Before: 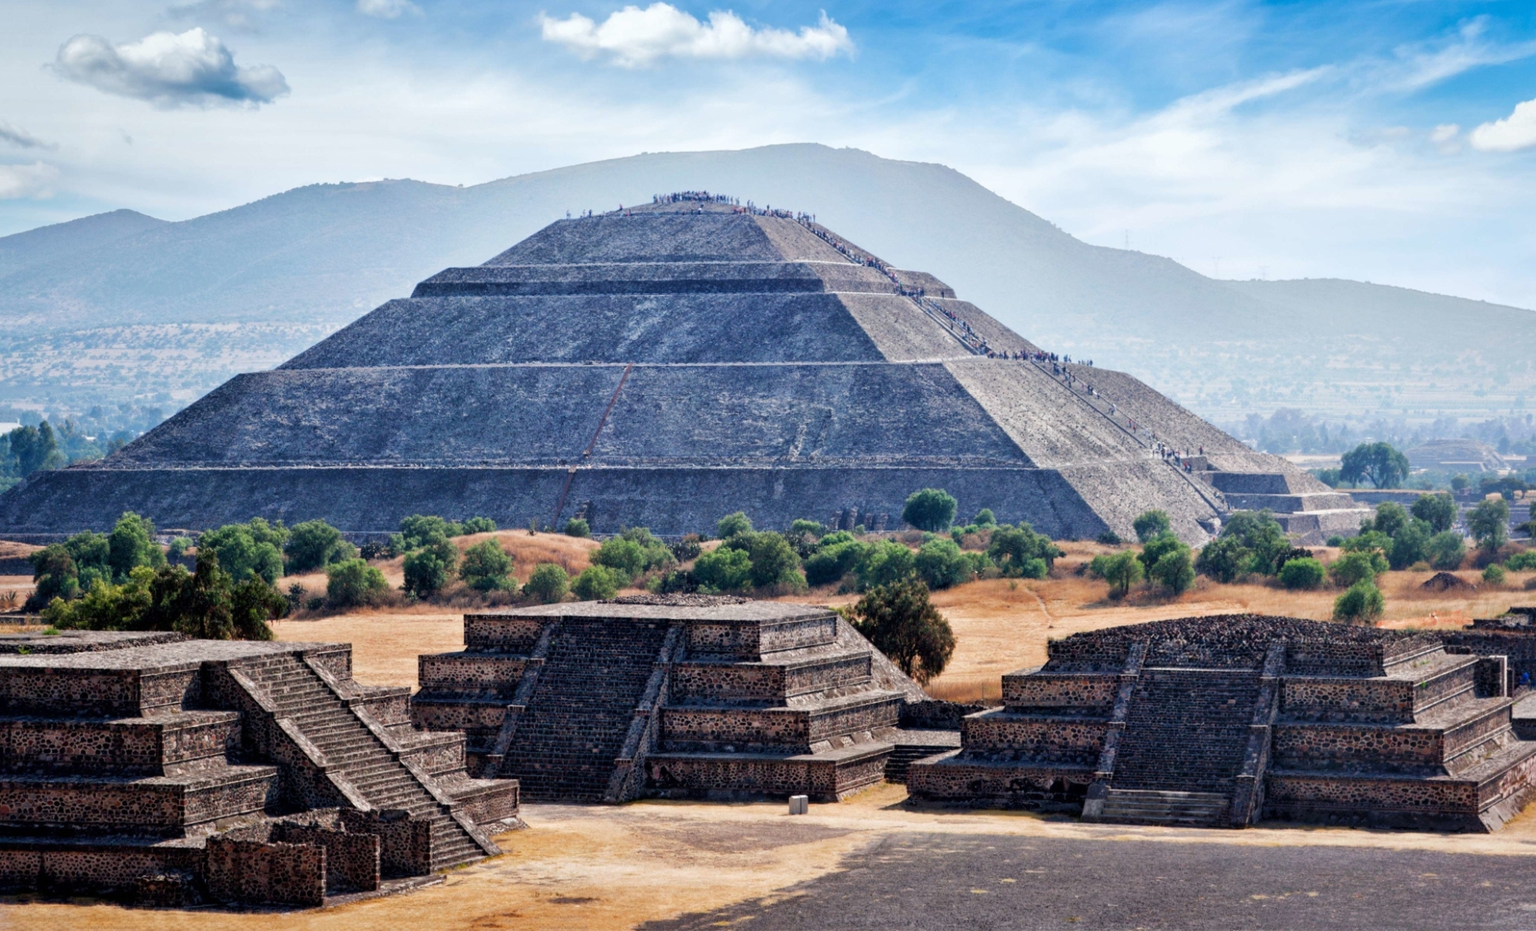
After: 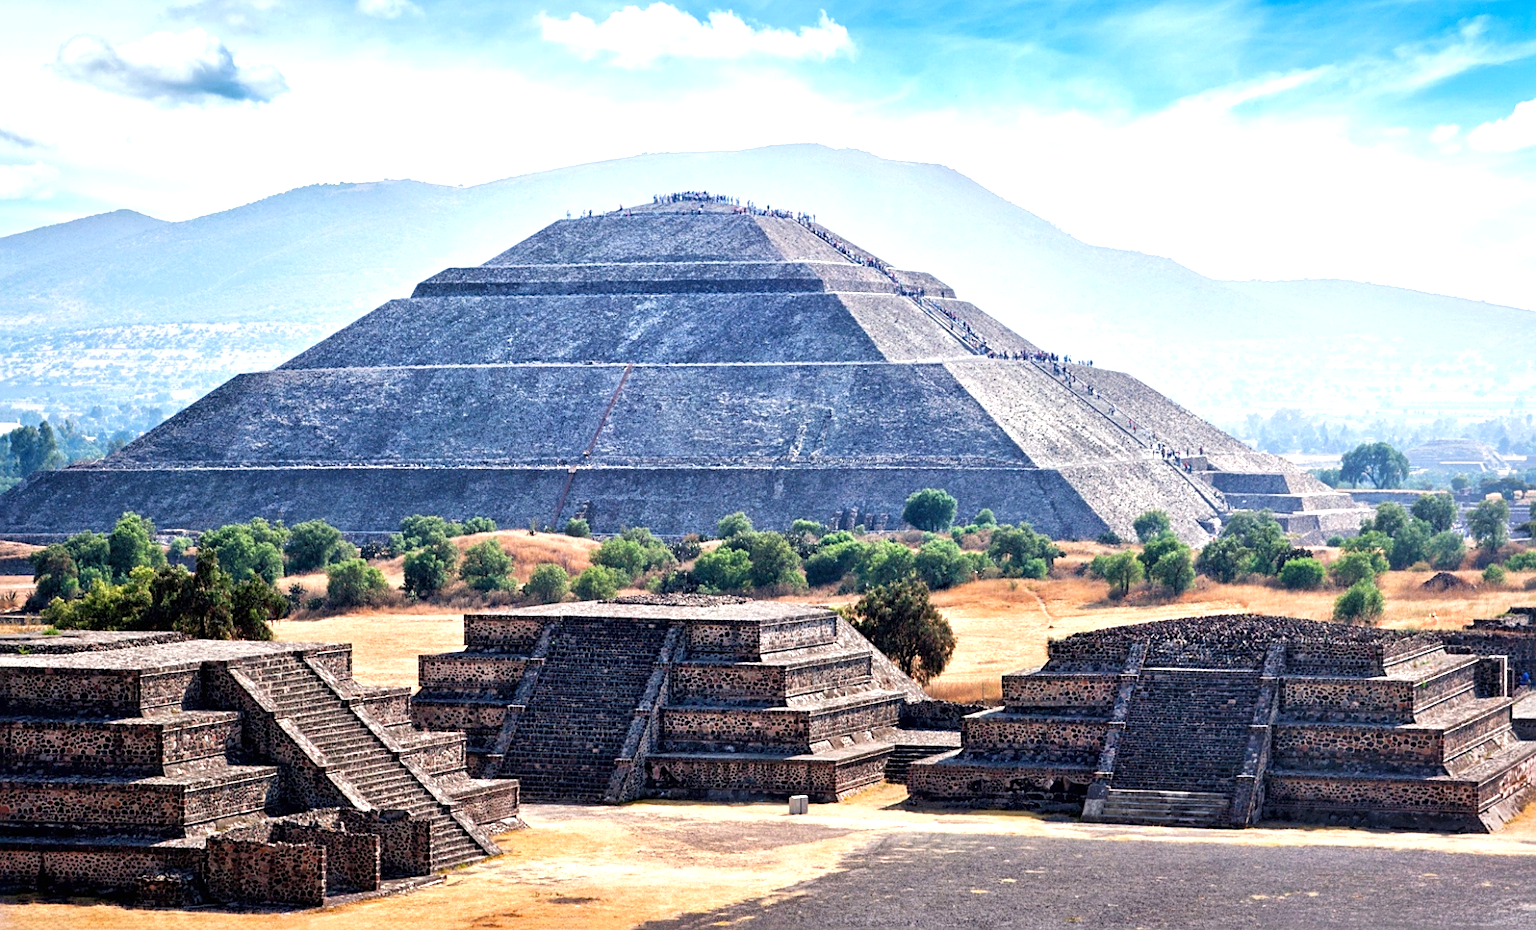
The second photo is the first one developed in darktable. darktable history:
sharpen: on, module defaults
exposure: exposure 0.781 EV, compensate highlight preservation false
